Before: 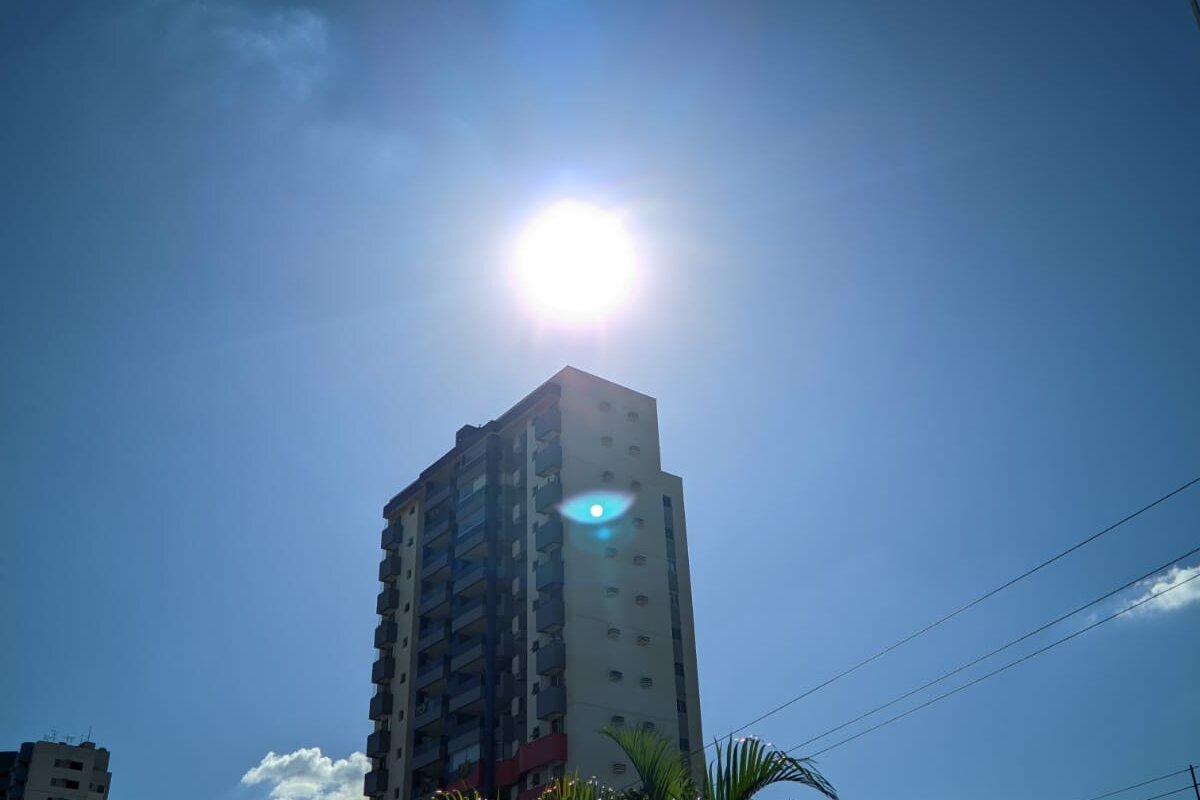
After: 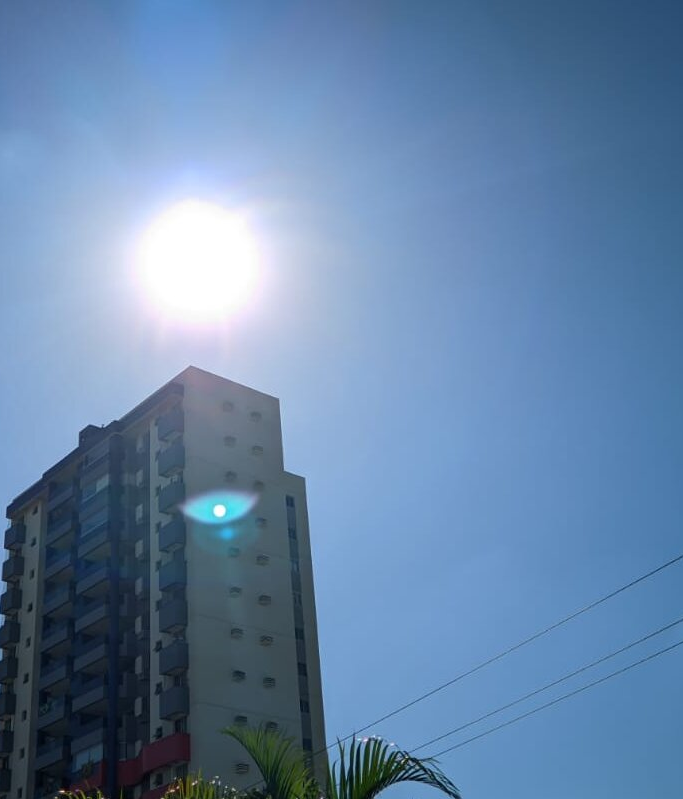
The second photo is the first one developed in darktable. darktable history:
crop: left 31.49%, top 0.019%, right 11.577%
